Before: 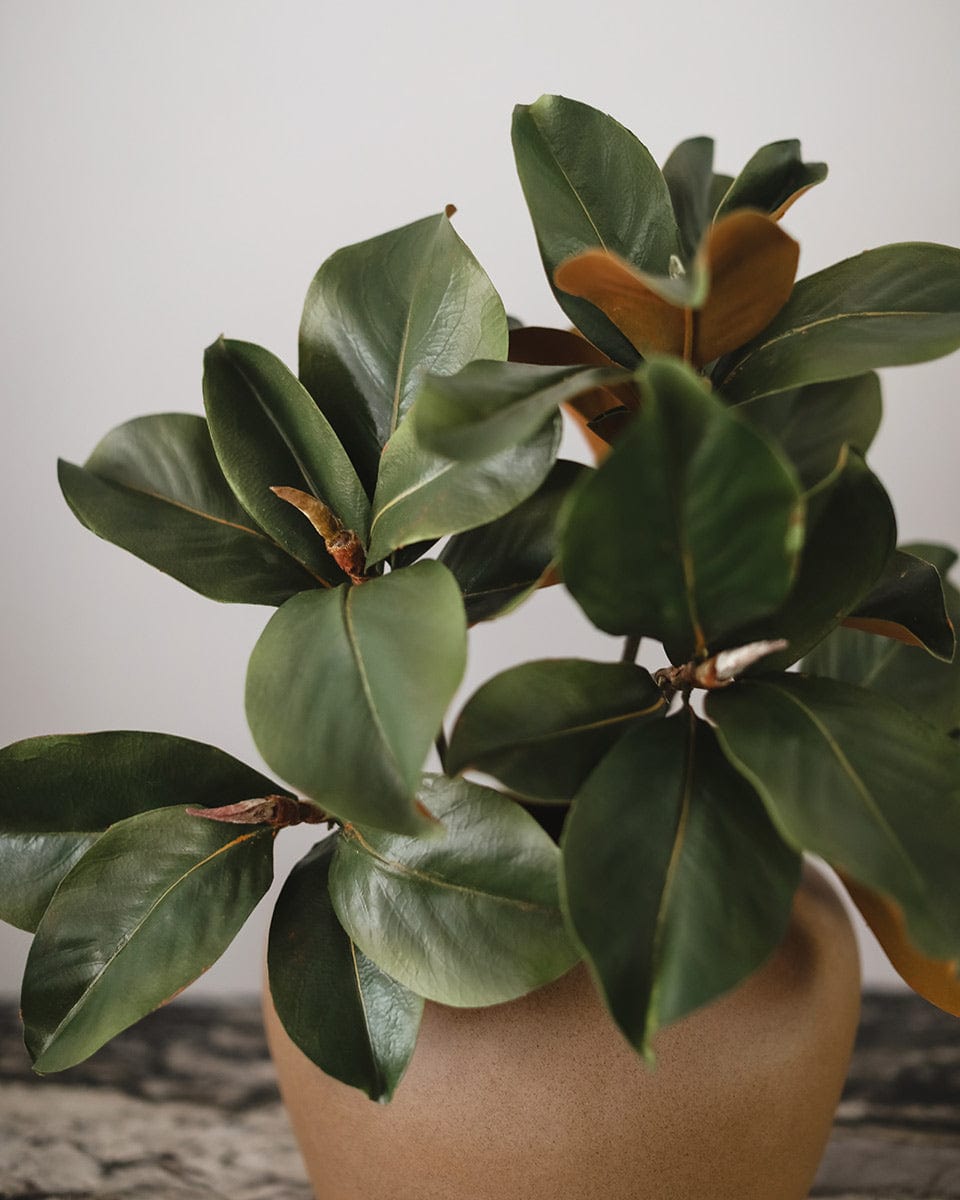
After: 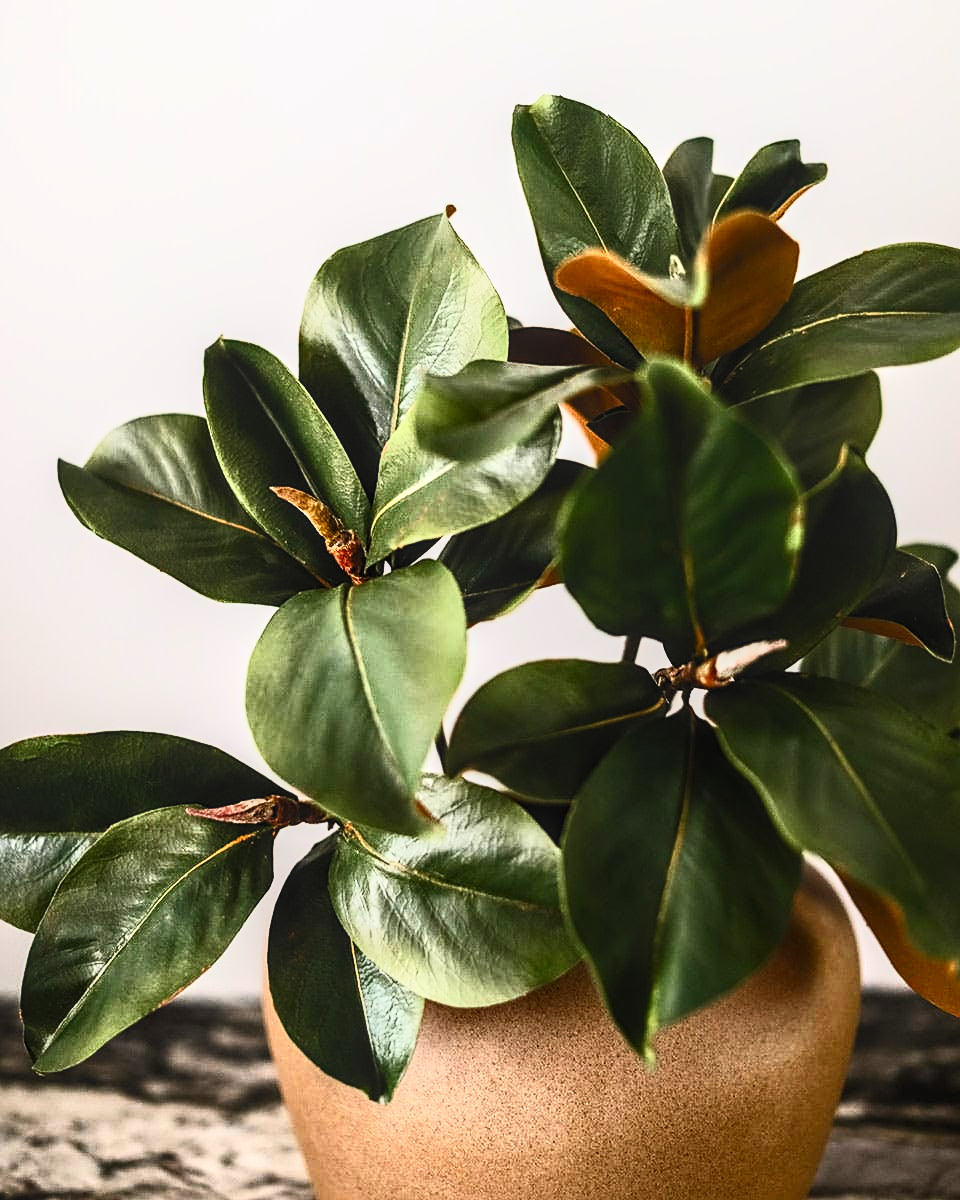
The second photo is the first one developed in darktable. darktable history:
filmic rgb: black relative exposure -7.65 EV, white relative exposure 4.56 EV, hardness 3.61
local contrast: on, module defaults
sharpen: on, module defaults
levels: mode automatic, gray 50.8%
contrast brightness saturation: contrast 0.83, brightness 0.59, saturation 0.59
